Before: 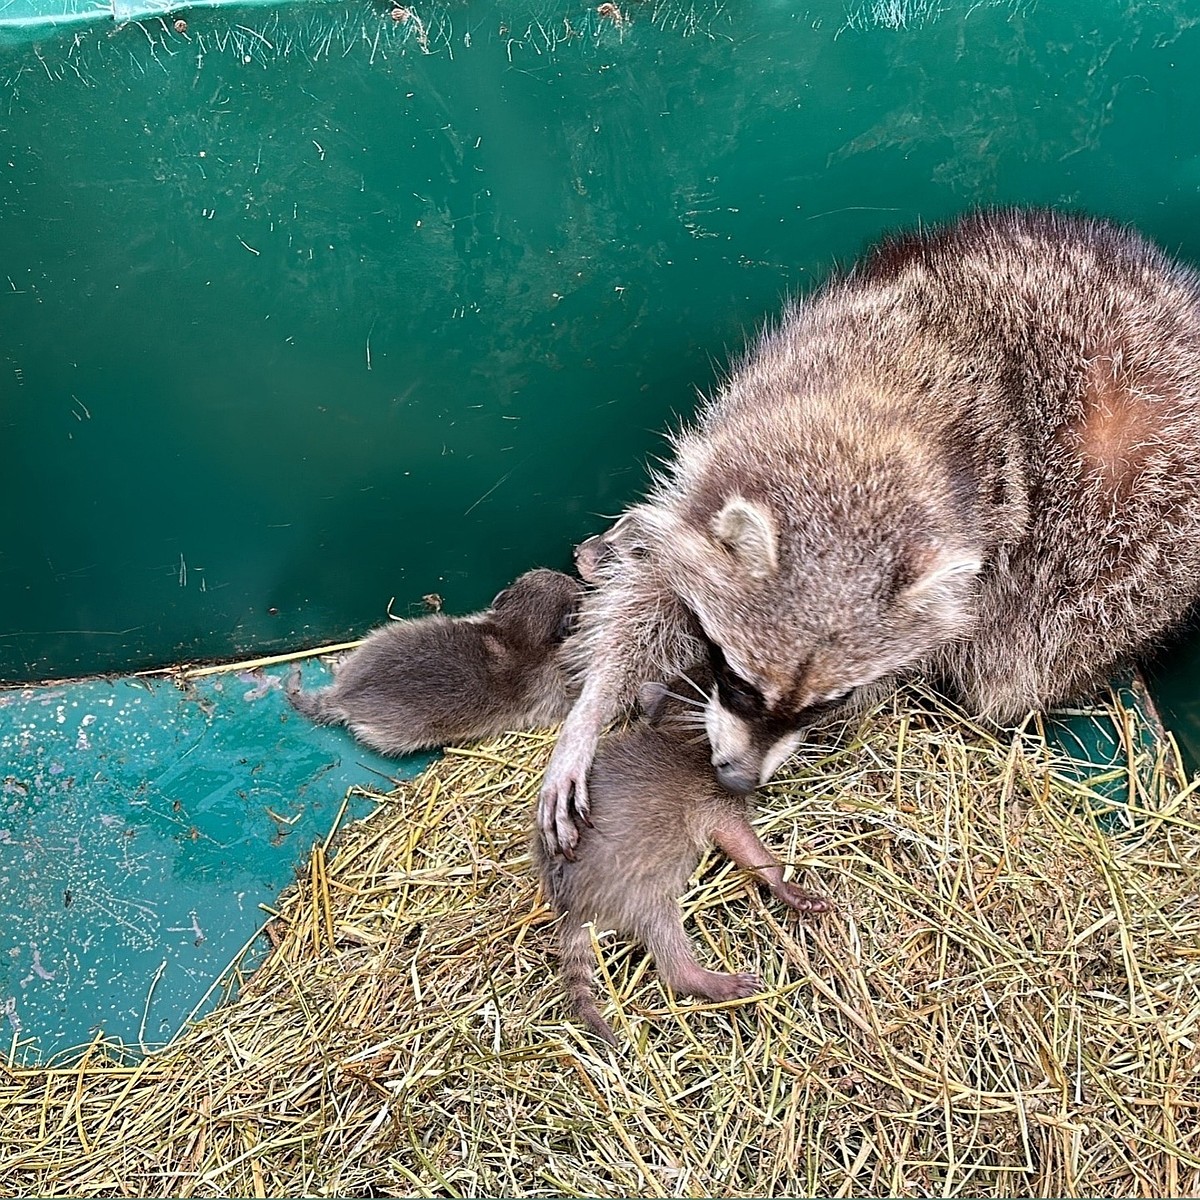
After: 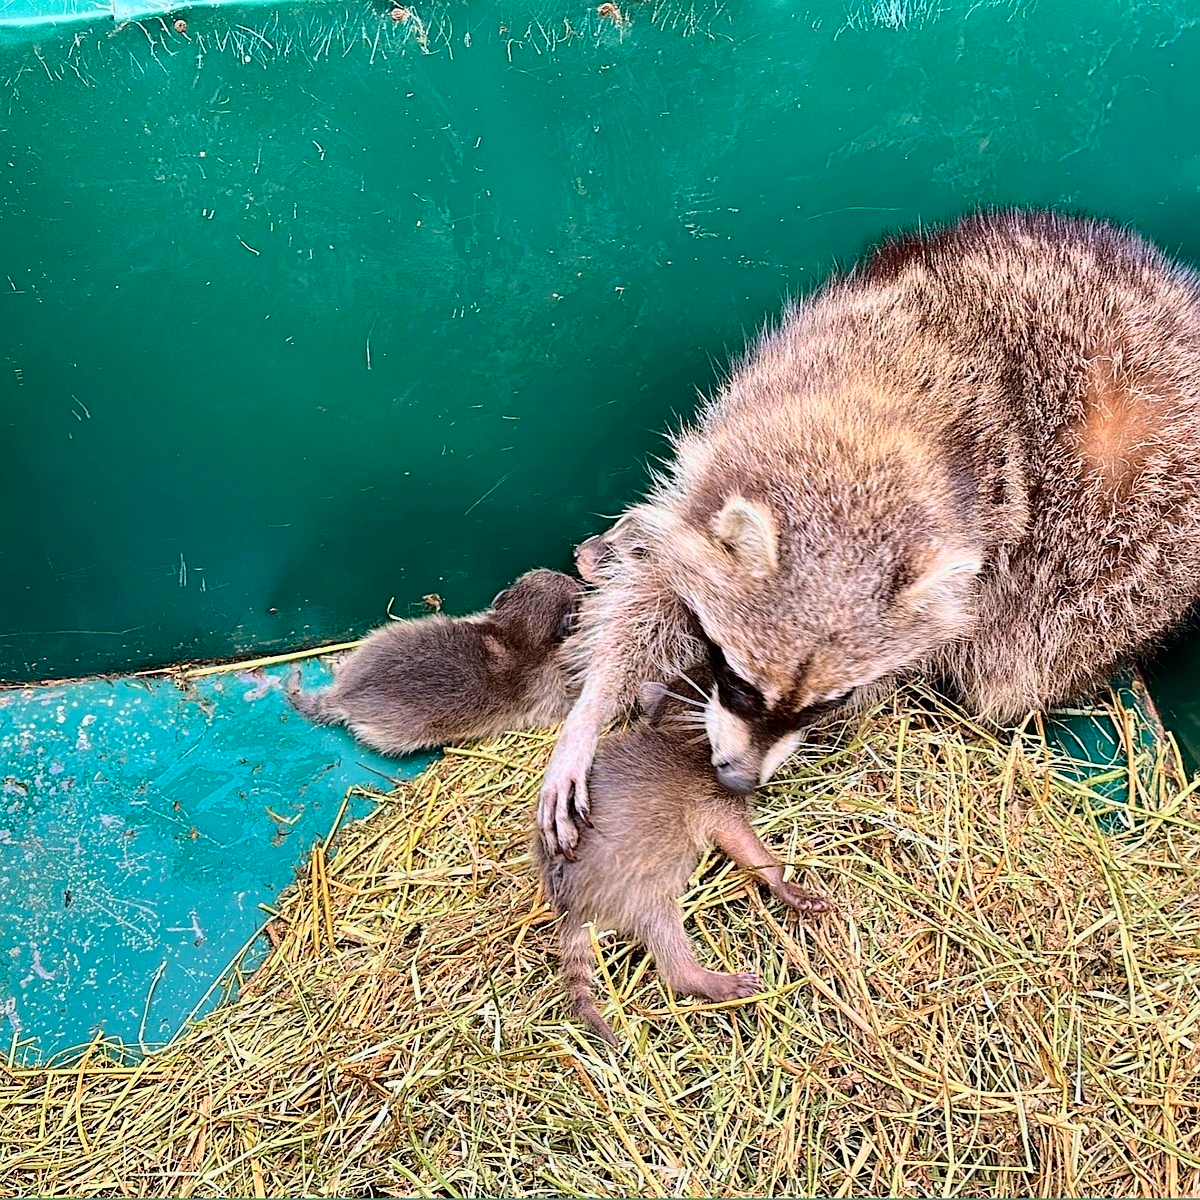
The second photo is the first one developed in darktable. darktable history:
tone curve: curves: ch0 [(0, 0) (0.091, 0.077) (0.389, 0.458) (0.745, 0.82) (0.856, 0.899) (0.92, 0.938) (1, 0.973)]; ch1 [(0, 0) (0.437, 0.404) (0.5, 0.5) (0.529, 0.55) (0.58, 0.6) (0.616, 0.649) (1, 1)]; ch2 [(0, 0) (0.442, 0.415) (0.5, 0.5) (0.535, 0.557) (0.585, 0.62) (1, 1)], color space Lab, independent channels, preserve colors none
